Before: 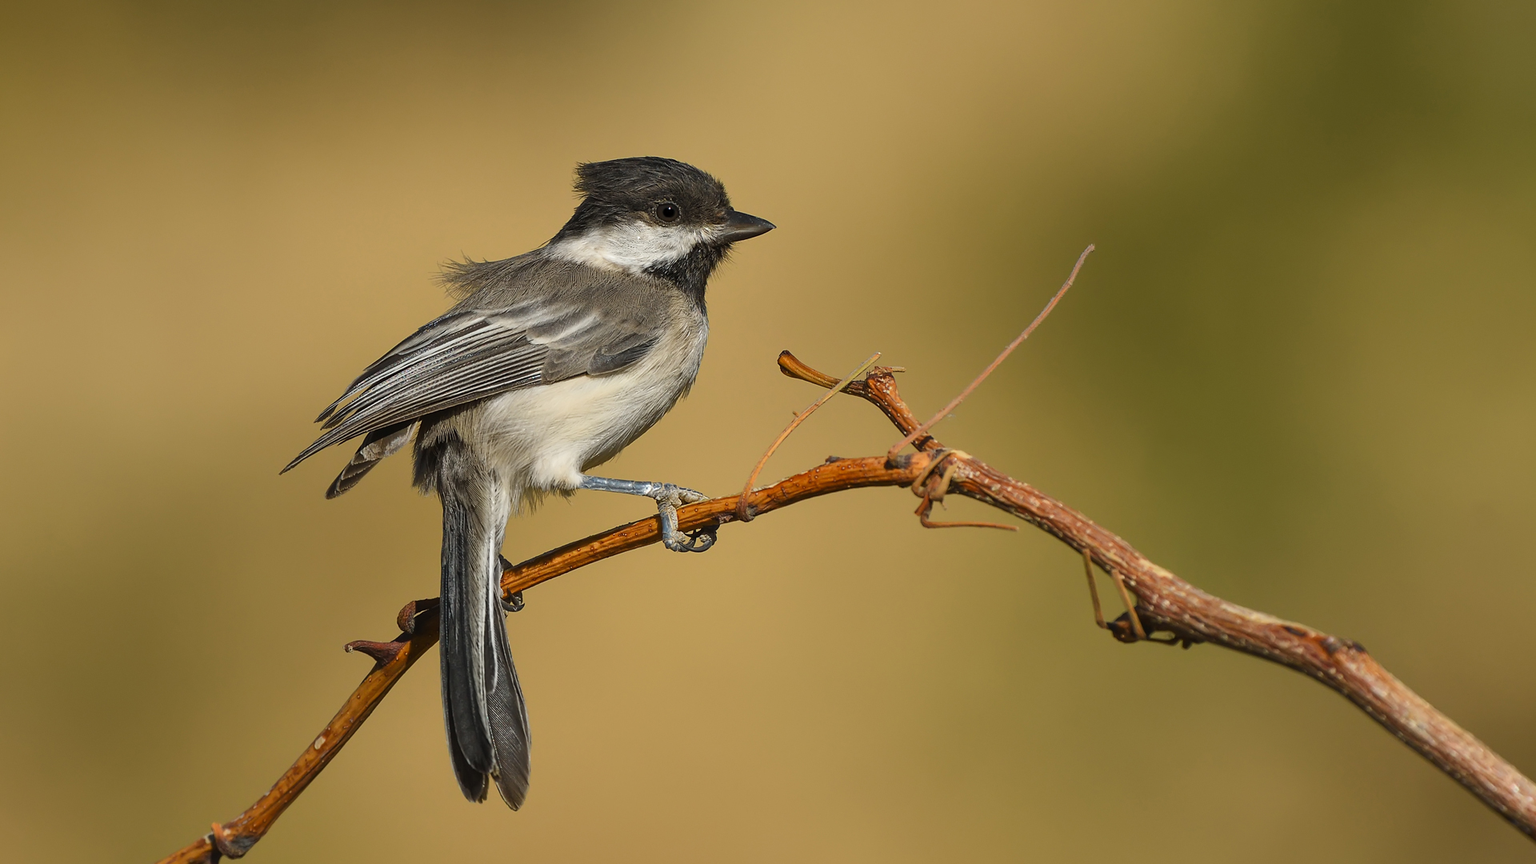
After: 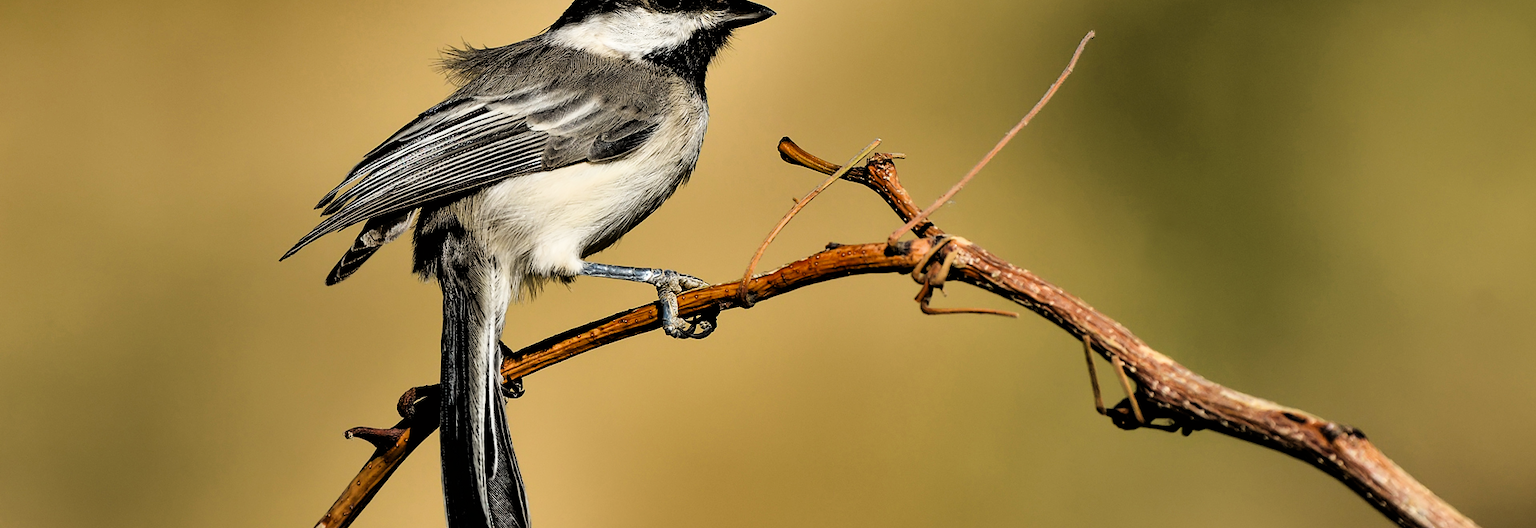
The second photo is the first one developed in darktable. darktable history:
filmic rgb: black relative exposure -3.28 EV, white relative exposure 3.45 EV, hardness 2.36, contrast 1.102
crop and rotate: top 24.792%, bottom 13.967%
tone equalizer: -8 EV -1.07 EV, -7 EV -1.04 EV, -6 EV -0.878 EV, -5 EV -0.588 EV, -3 EV 0.56 EV, -2 EV 0.861 EV, -1 EV 1.01 EV, +0 EV 1.06 EV, edges refinement/feathering 500, mask exposure compensation -1.57 EV, preserve details no
shadows and highlights: shadows 24.43, highlights -79.44, soften with gaussian
